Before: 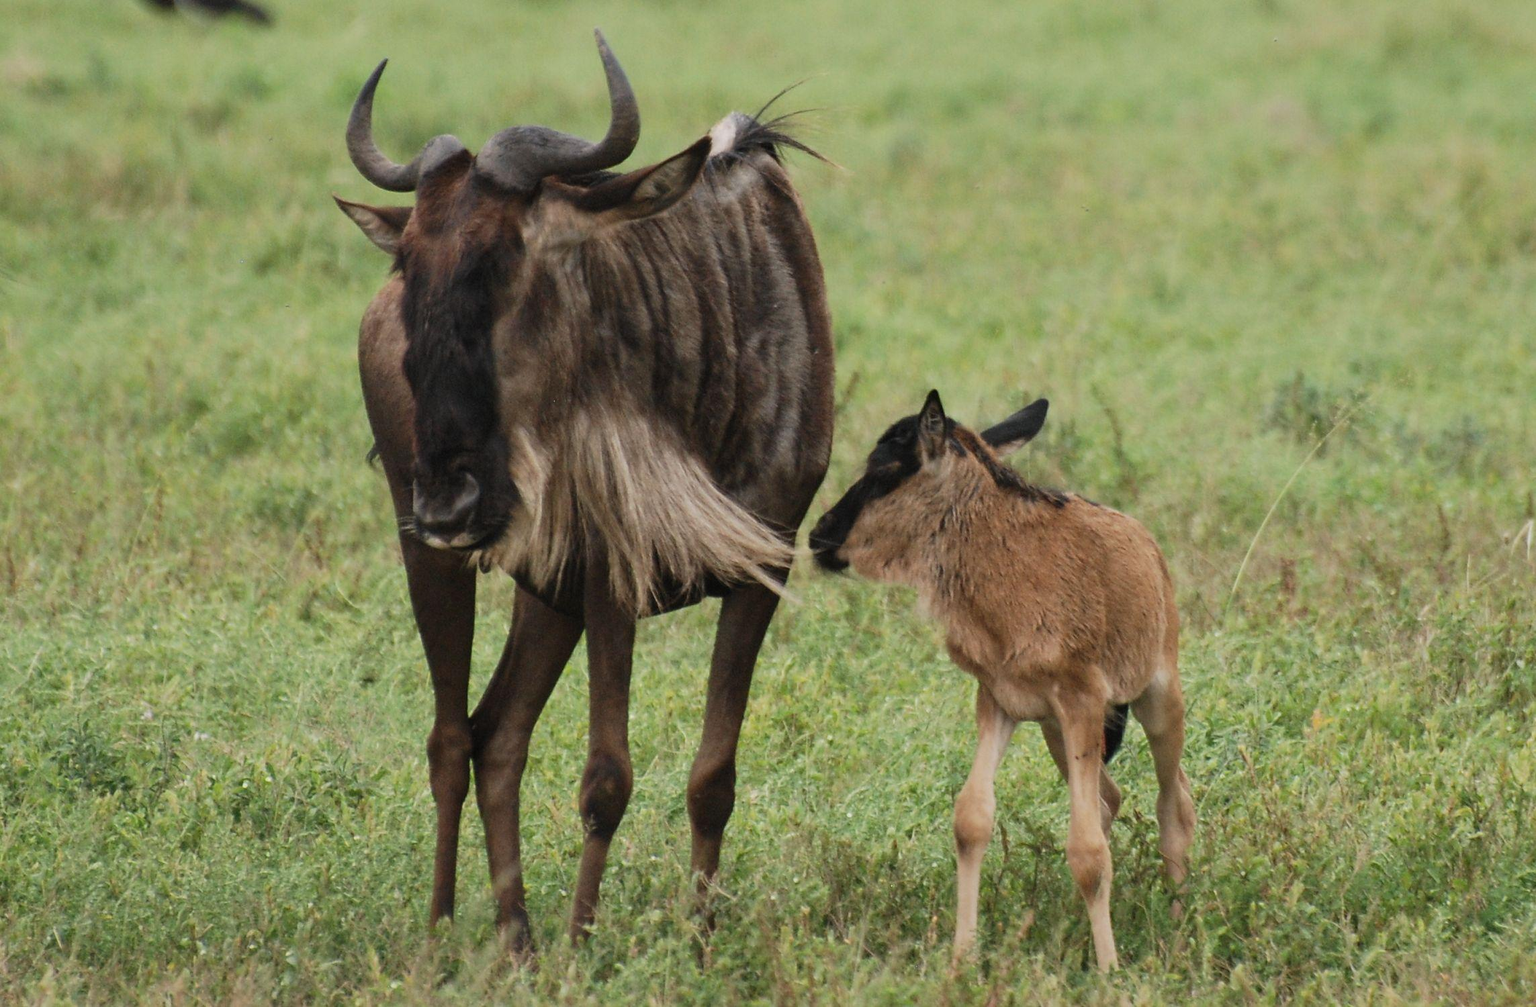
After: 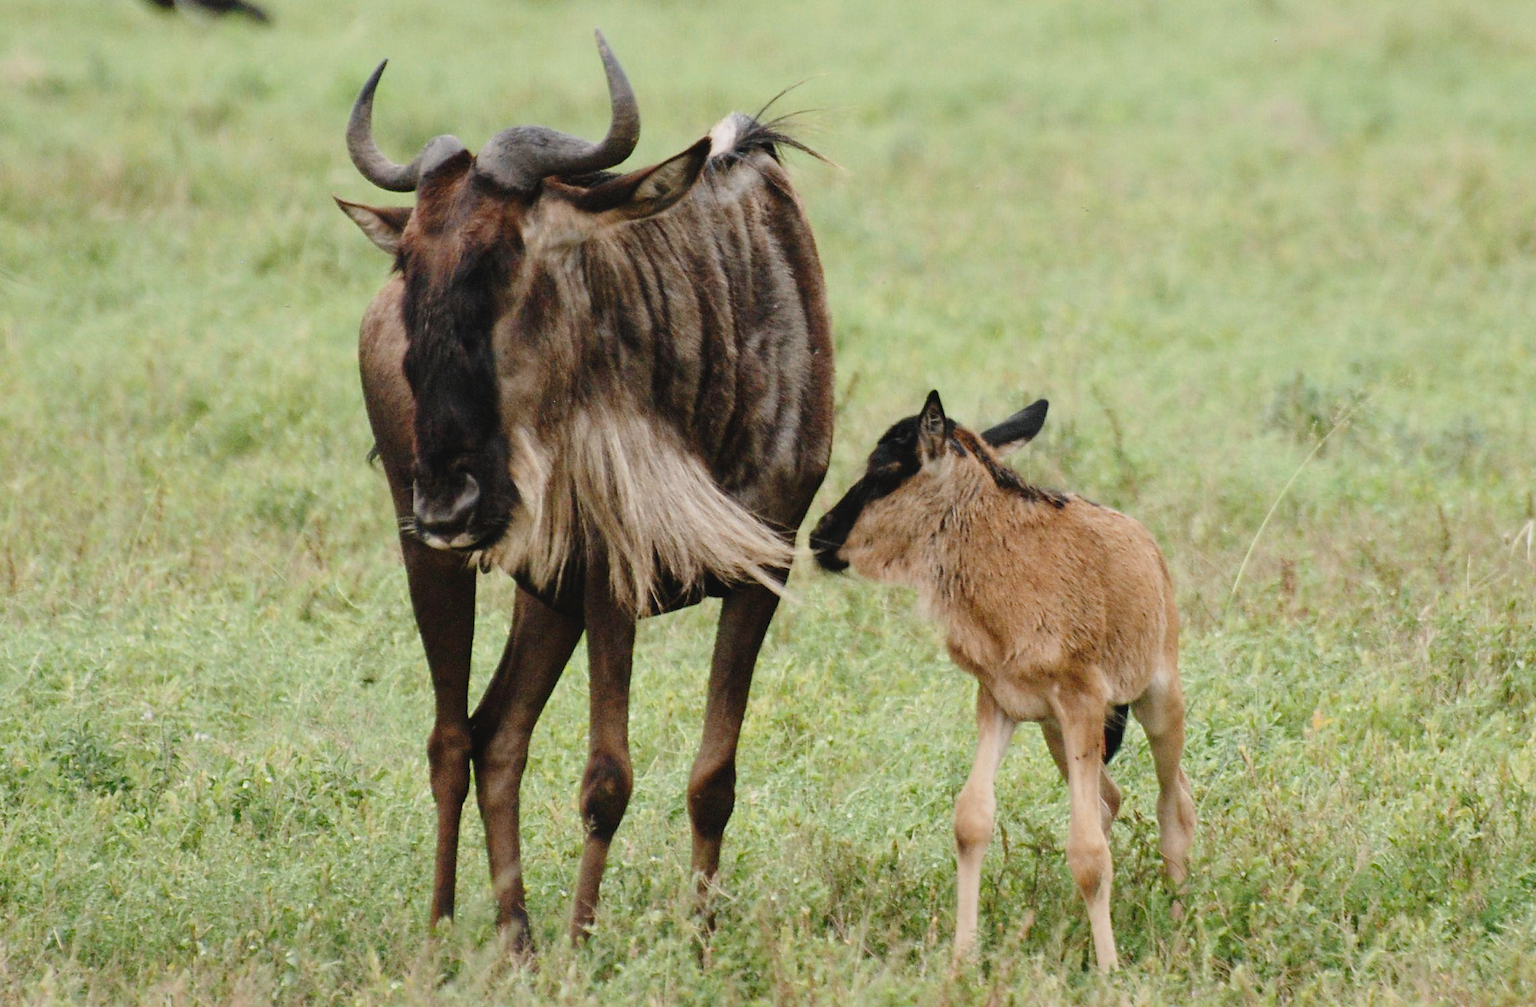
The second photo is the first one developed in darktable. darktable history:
tone curve: curves: ch0 [(0.001, 0.029) (0.084, 0.074) (0.162, 0.165) (0.304, 0.382) (0.466, 0.576) (0.654, 0.741) (0.848, 0.906) (0.984, 0.963)]; ch1 [(0, 0) (0.34, 0.235) (0.46, 0.46) (0.515, 0.502) (0.553, 0.567) (0.764, 0.815) (1, 1)]; ch2 [(0, 0) (0.44, 0.458) (0.479, 0.492) (0.524, 0.507) (0.547, 0.579) (0.673, 0.712) (1, 1)], preserve colors none
